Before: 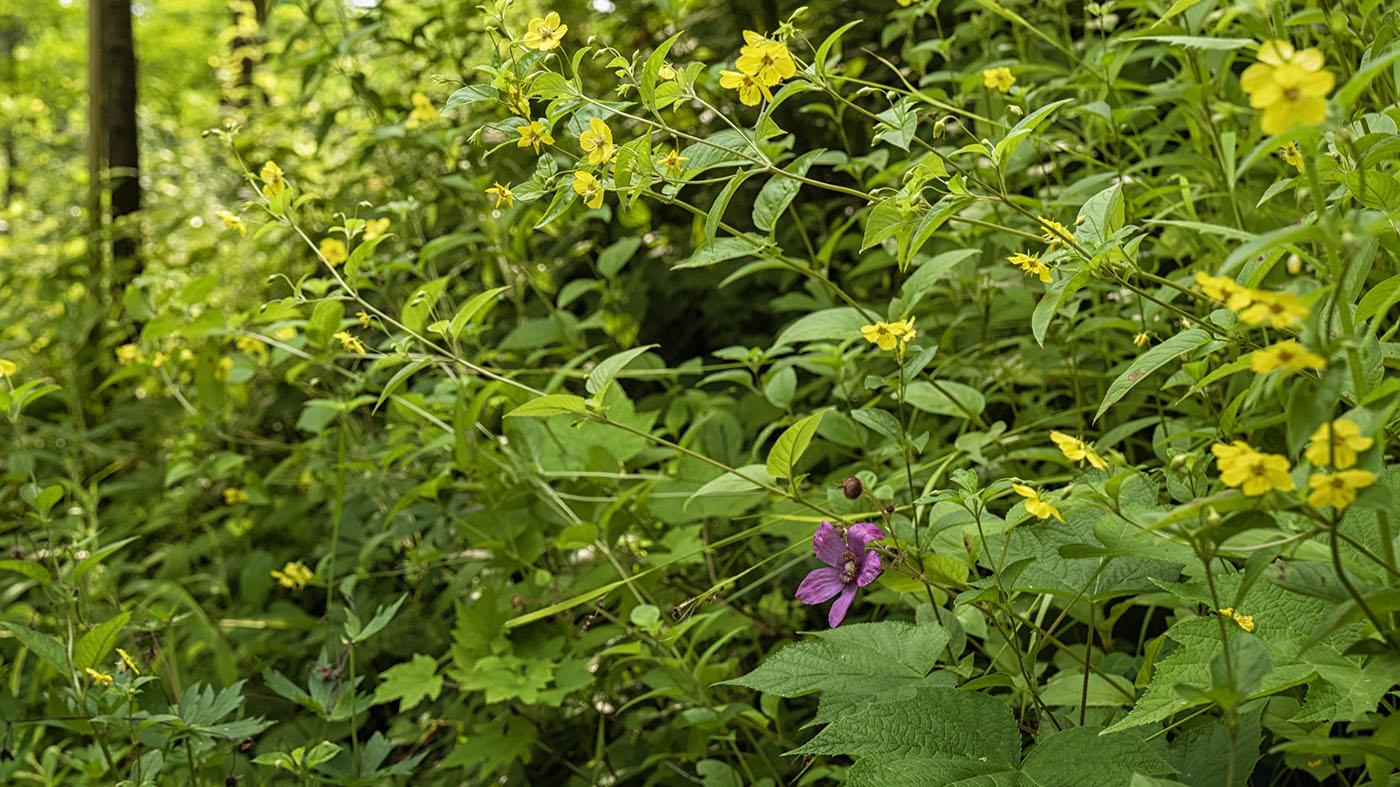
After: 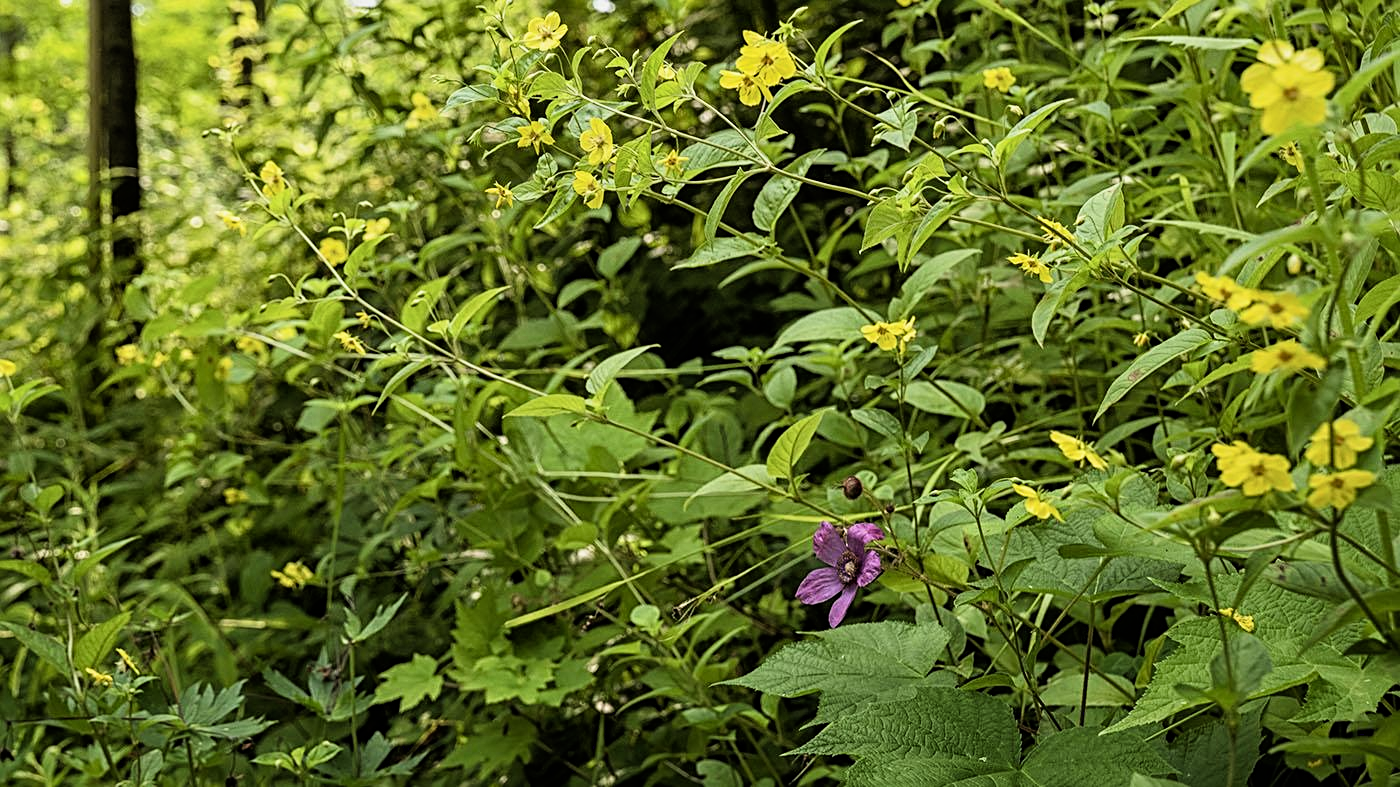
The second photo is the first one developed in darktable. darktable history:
sharpen: radius 2.529, amount 0.323
filmic rgb: black relative exposure -8.07 EV, white relative exposure 3 EV, hardness 5.35, contrast 1.25
